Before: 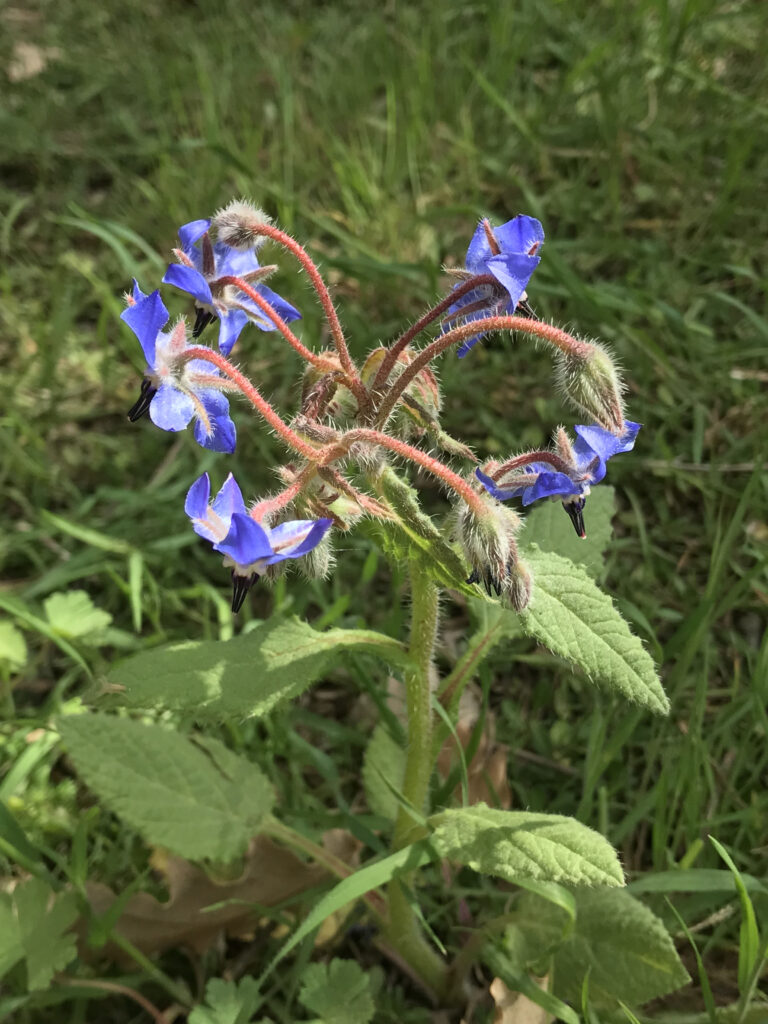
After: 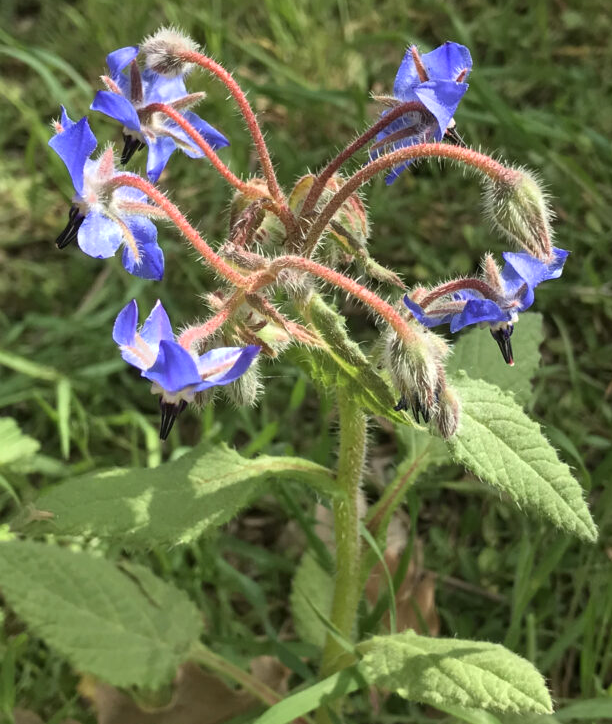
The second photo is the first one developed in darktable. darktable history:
crop: left 9.485%, top 16.906%, right 10.804%, bottom 12.299%
exposure: exposure 0.207 EV
